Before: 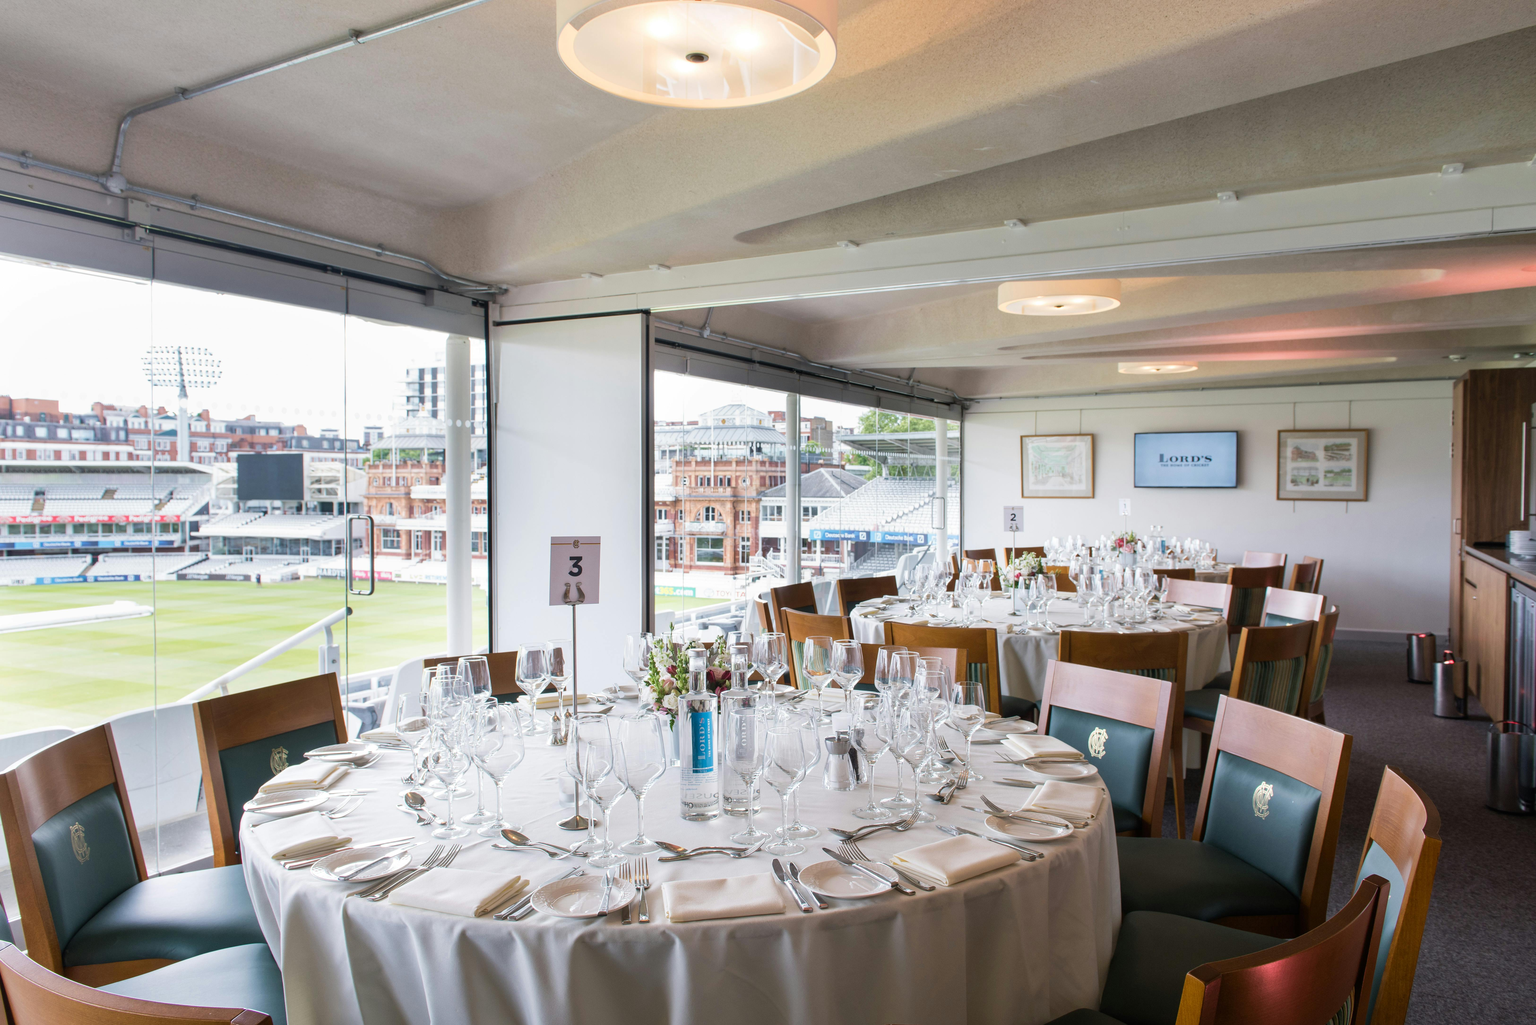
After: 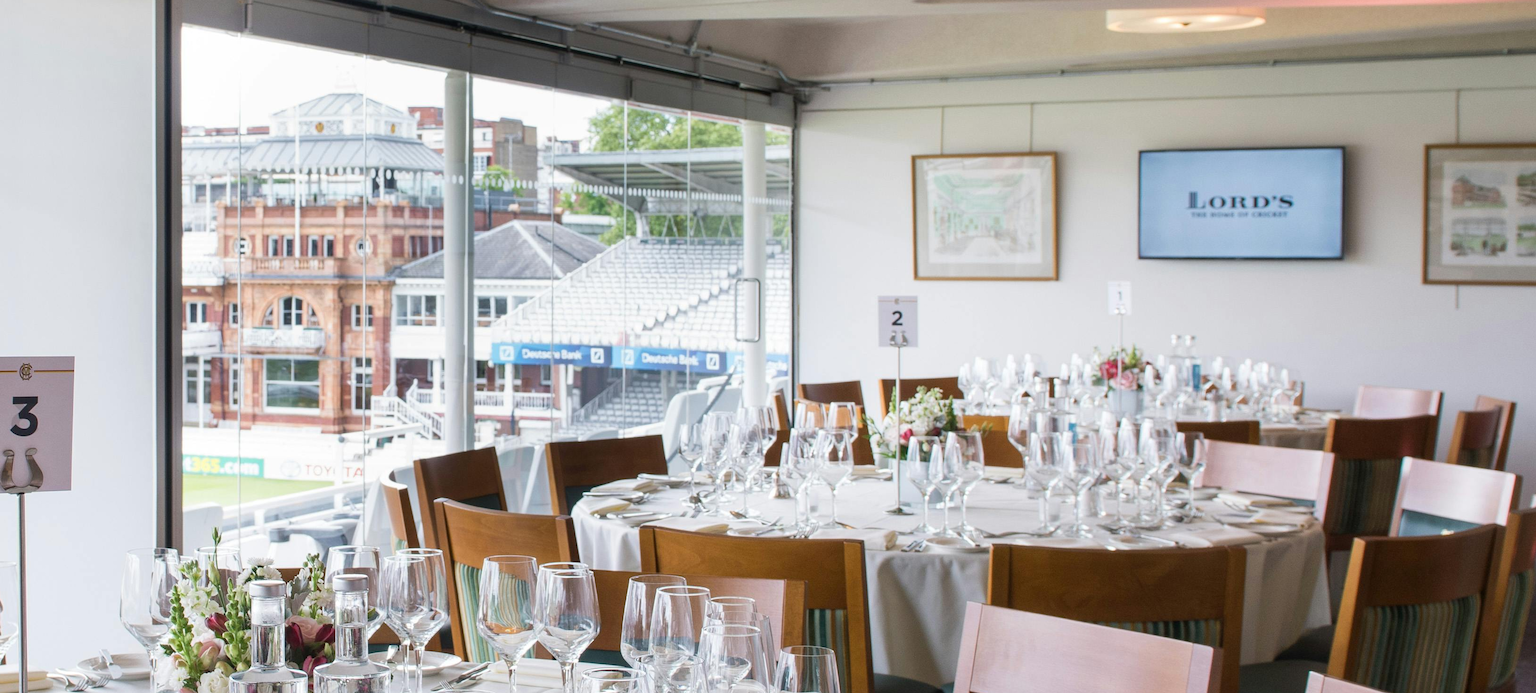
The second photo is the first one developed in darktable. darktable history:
crop: left 36.683%, top 34.901%, right 13.154%, bottom 31.174%
